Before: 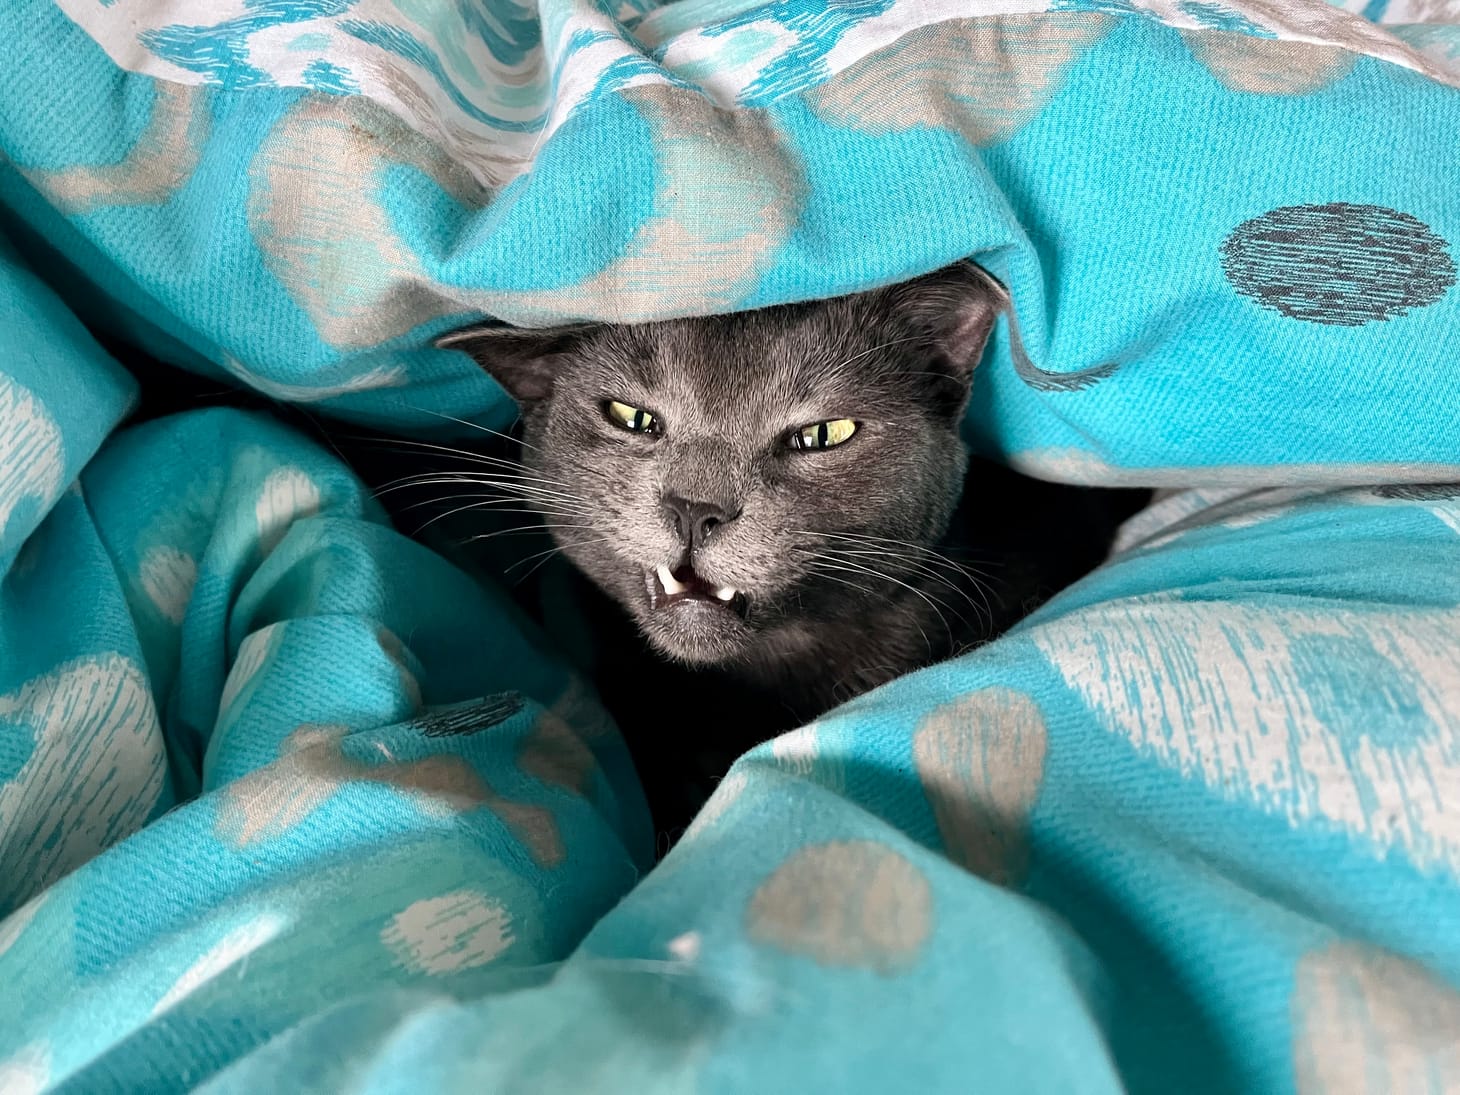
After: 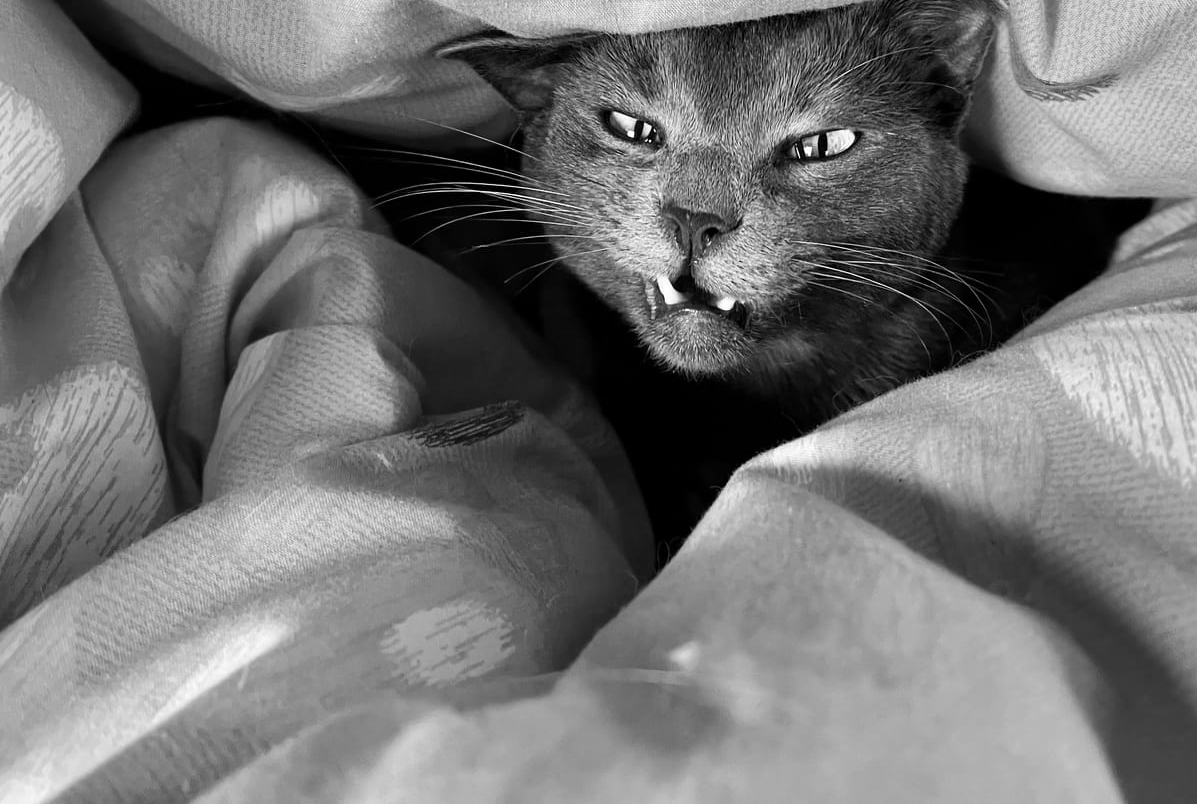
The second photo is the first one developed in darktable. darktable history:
monochrome: on, module defaults
color correction: highlights a* 1.59, highlights b* -1.7, saturation 2.48
crop: top 26.531%, right 17.959%
